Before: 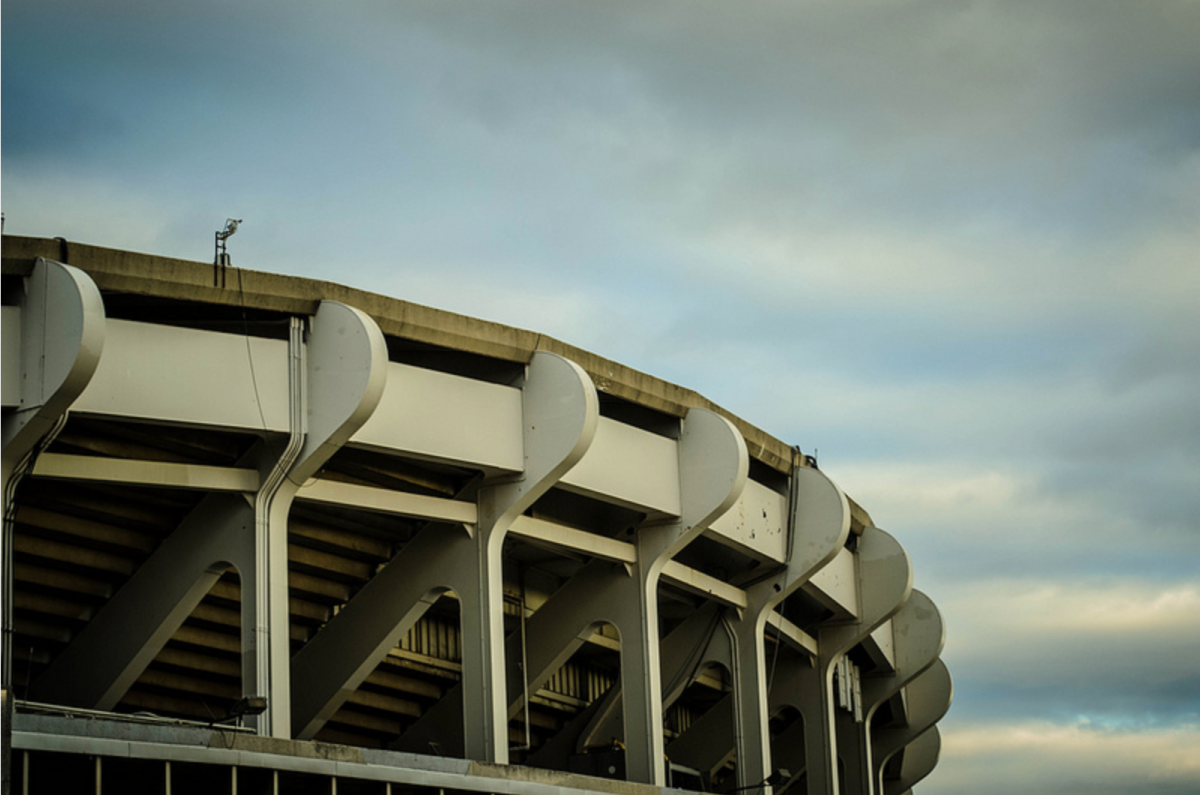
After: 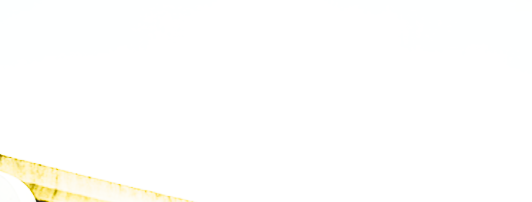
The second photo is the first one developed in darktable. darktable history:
crop: left 28.944%, top 16.821%, right 26.714%, bottom 57.722%
base curve: curves: ch0 [(0, 0) (0.028, 0.03) (0.121, 0.232) (0.46, 0.748) (0.859, 0.968) (1, 1)], preserve colors none
local contrast: on, module defaults
tone equalizer: -8 EV -0.731 EV, -7 EV -0.728 EV, -6 EV -0.634 EV, -5 EV -0.362 EV, -3 EV 0.381 EV, -2 EV 0.6 EV, -1 EV 0.679 EV, +0 EV 0.734 EV, edges refinement/feathering 500, mask exposure compensation -1.57 EV, preserve details guided filter
tone curve: curves: ch0 [(0, 0) (0.003, 0.003) (0.011, 0.011) (0.025, 0.026) (0.044, 0.045) (0.069, 0.087) (0.1, 0.141) (0.136, 0.202) (0.177, 0.271) (0.224, 0.357) (0.277, 0.461) (0.335, 0.583) (0.399, 0.685) (0.468, 0.782) (0.543, 0.867) (0.623, 0.927) (0.709, 0.96) (0.801, 0.975) (0.898, 0.987) (1, 1)], preserve colors none
exposure: exposure 0.6 EV, compensate exposure bias true, compensate highlight preservation false
